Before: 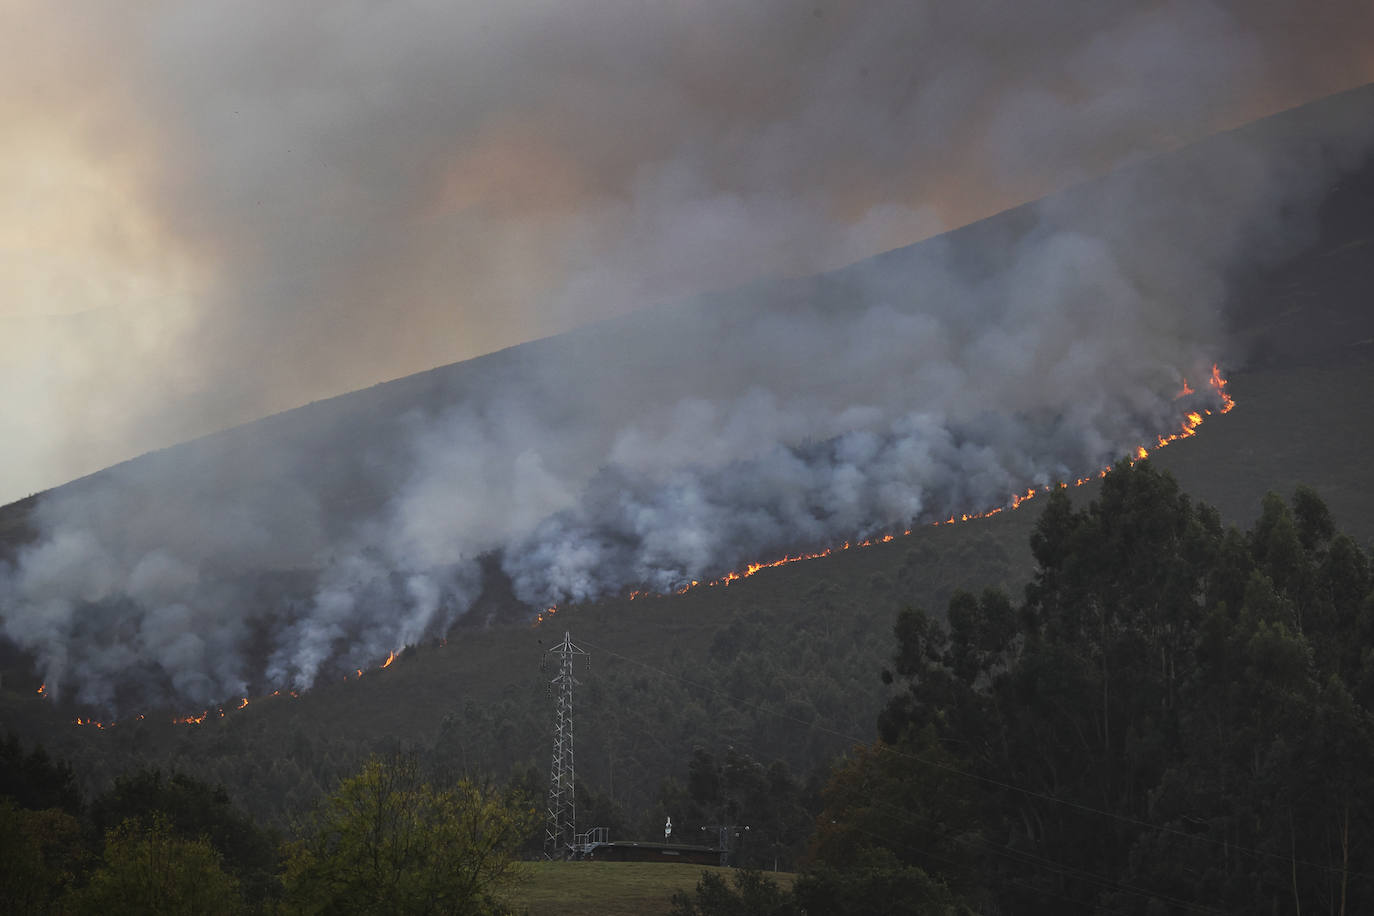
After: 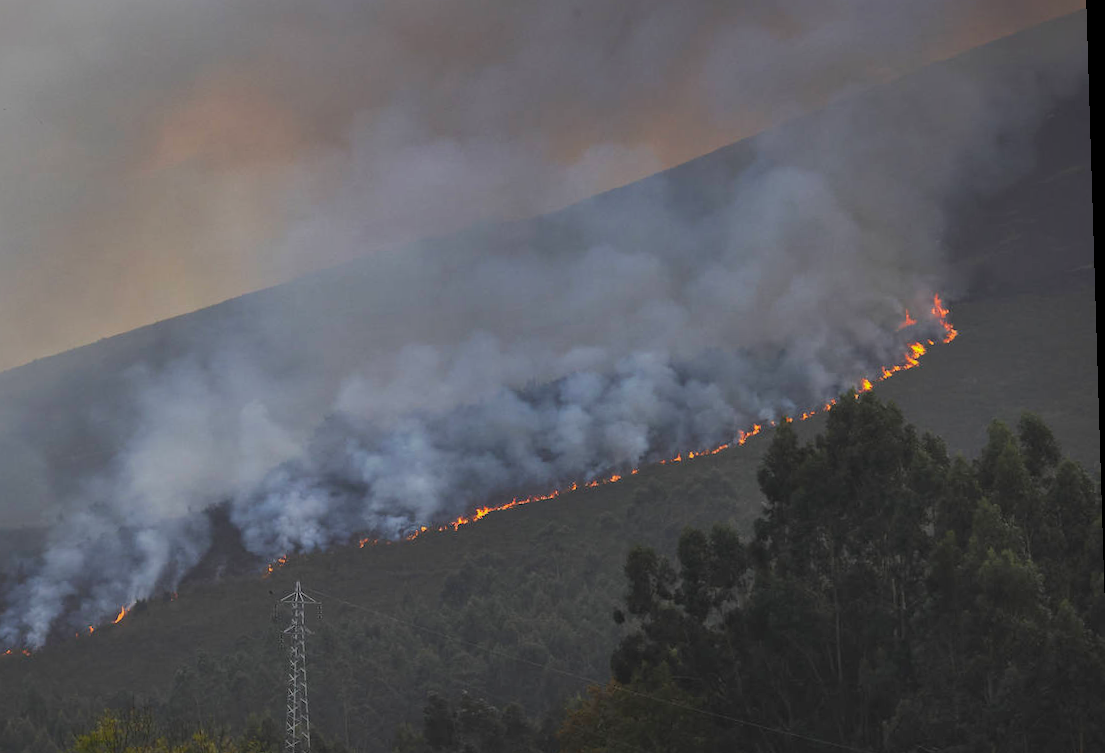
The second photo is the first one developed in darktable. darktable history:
shadows and highlights: shadows 40, highlights -60
crop and rotate: left 20.74%, top 7.912%, right 0.375%, bottom 13.378%
rotate and perspective: rotation -1.77°, lens shift (horizontal) 0.004, automatic cropping off
contrast brightness saturation: contrast 0.04, saturation 0.16
